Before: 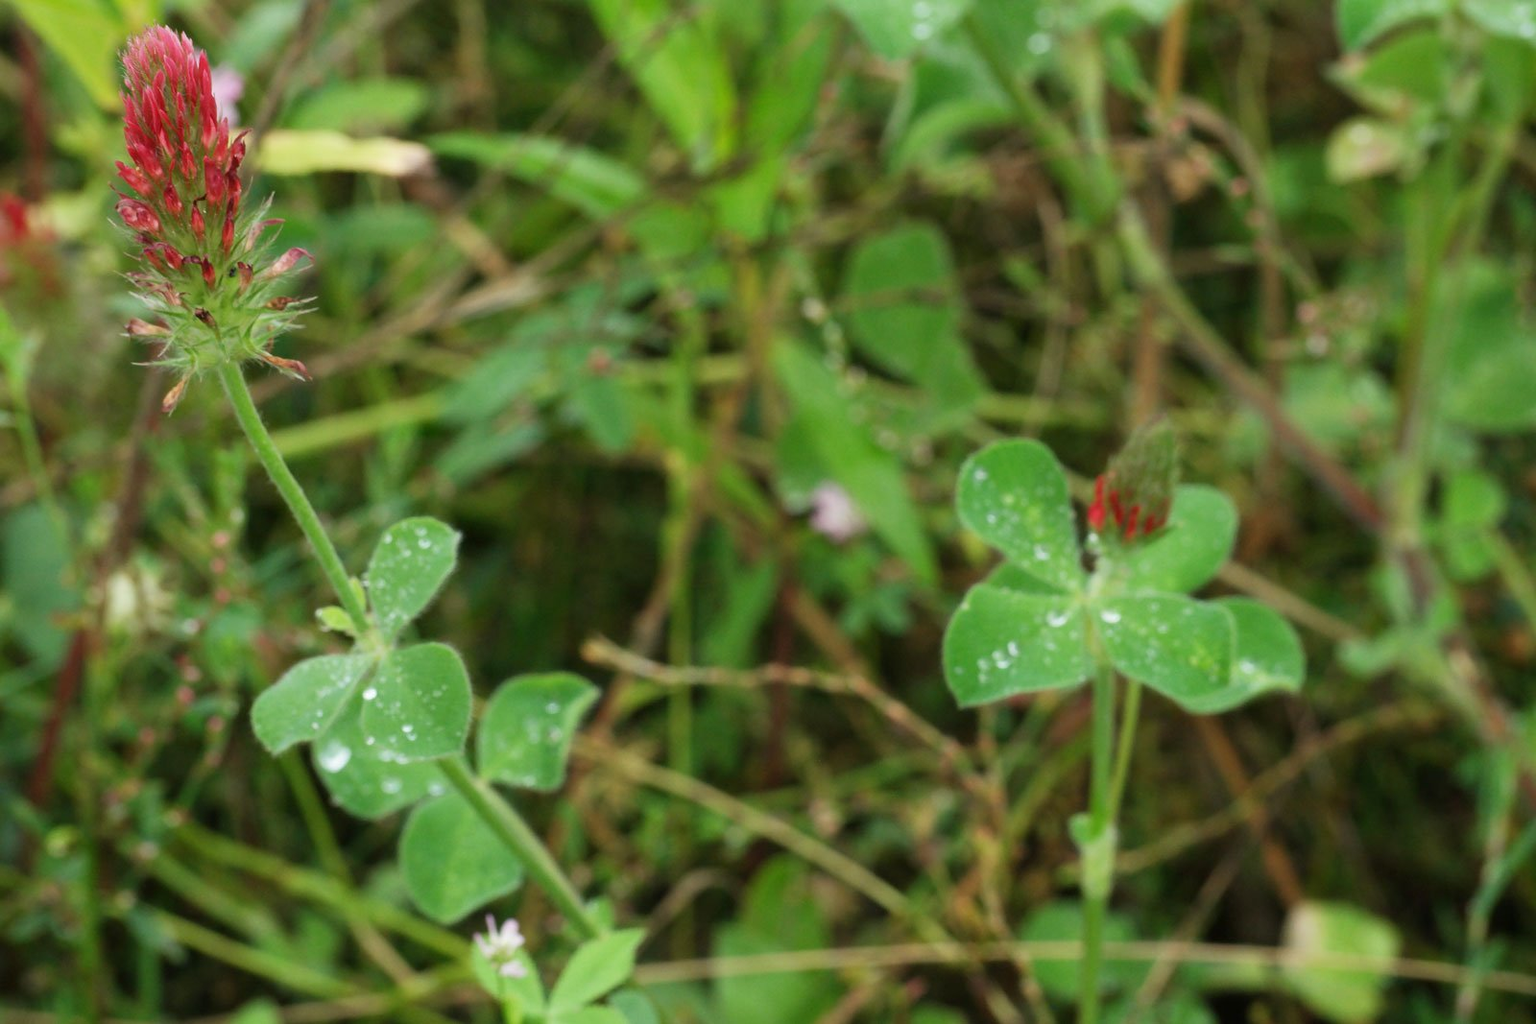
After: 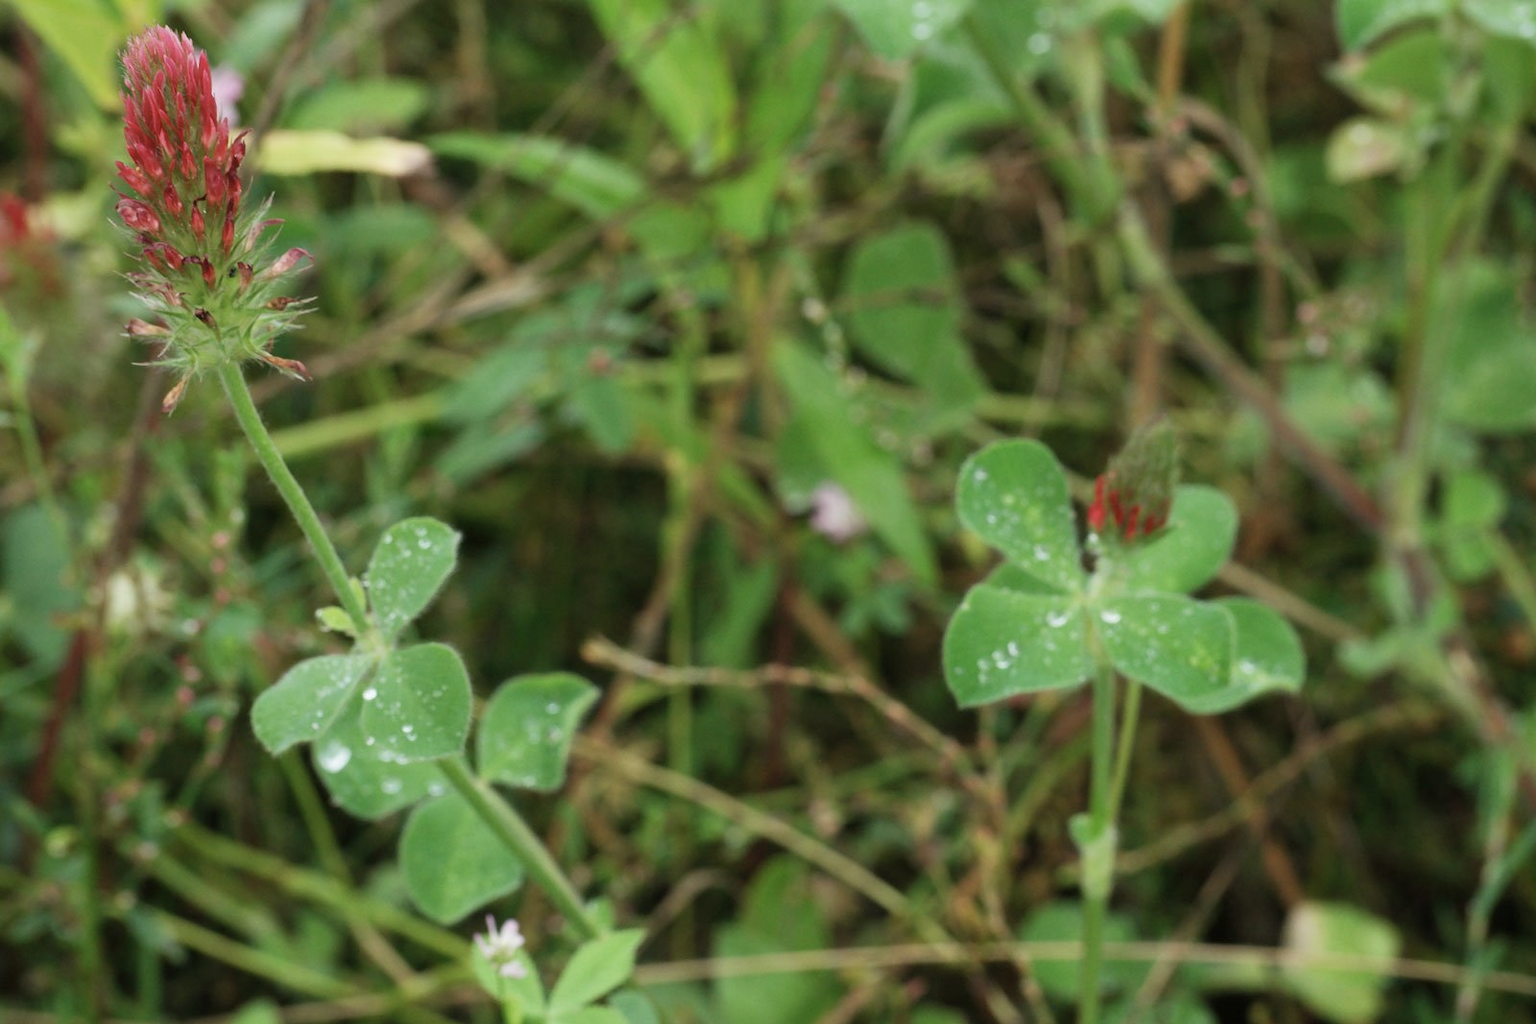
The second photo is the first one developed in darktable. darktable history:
contrast brightness saturation: saturation -0.16
exposure: exposure -0.042 EV, compensate highlight preservation false
